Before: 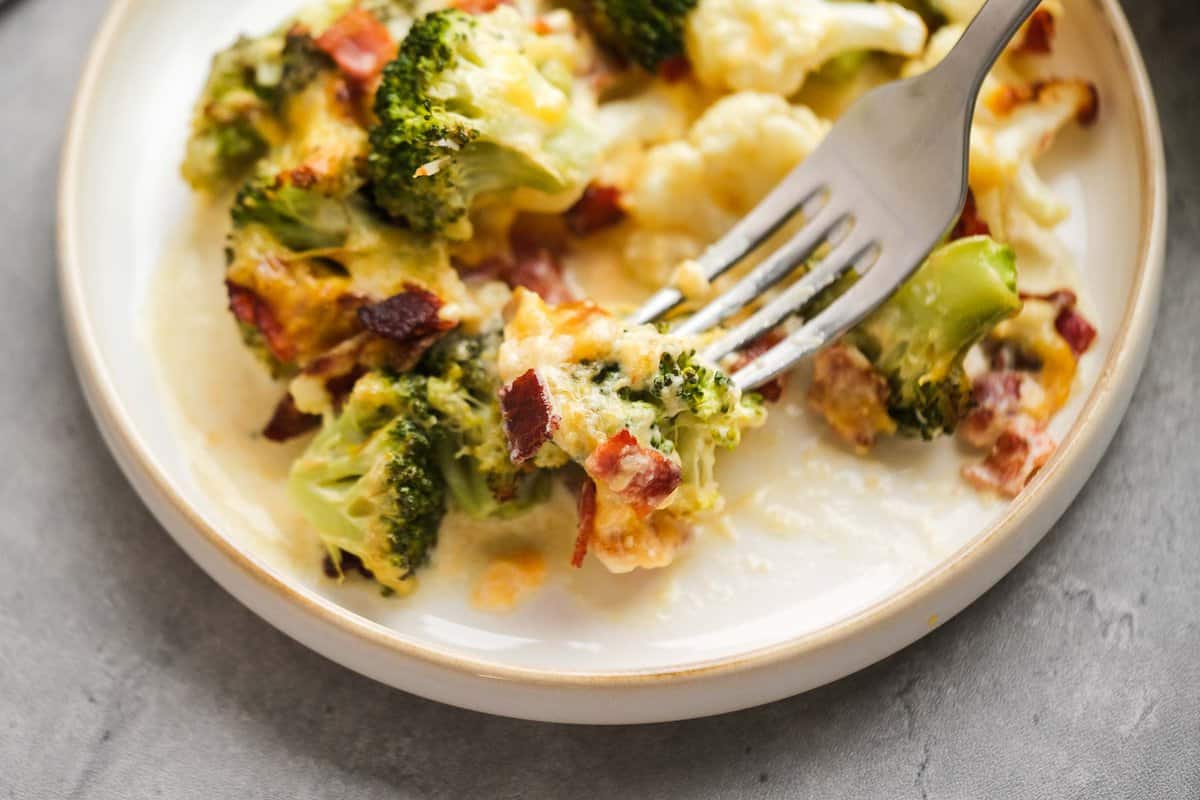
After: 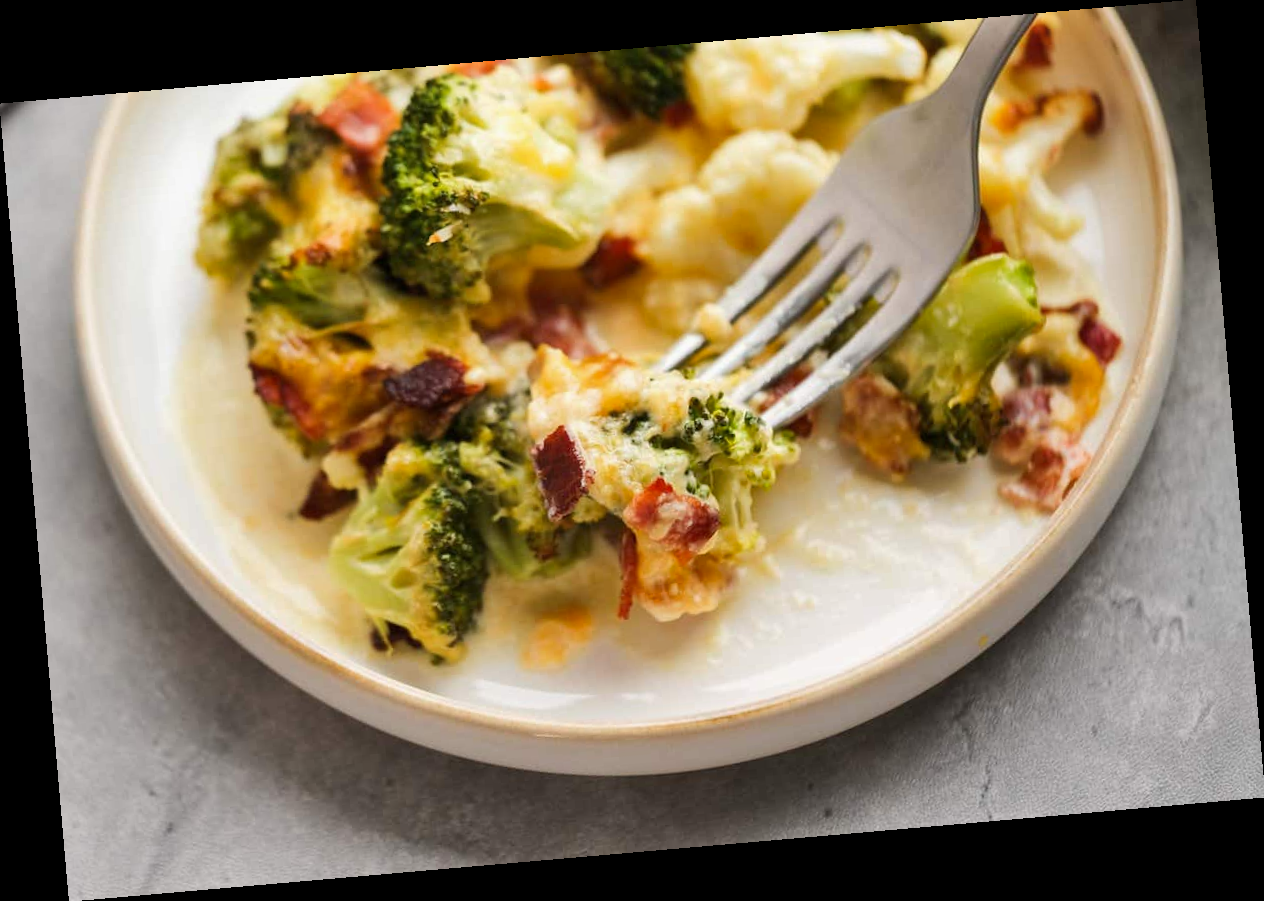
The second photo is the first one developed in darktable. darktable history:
shadows and highlights: shadows 43.71, white point adjustment -1.46, soften with gaussian
rotate and perspective: rotation -4.98°, automatic cropping off
